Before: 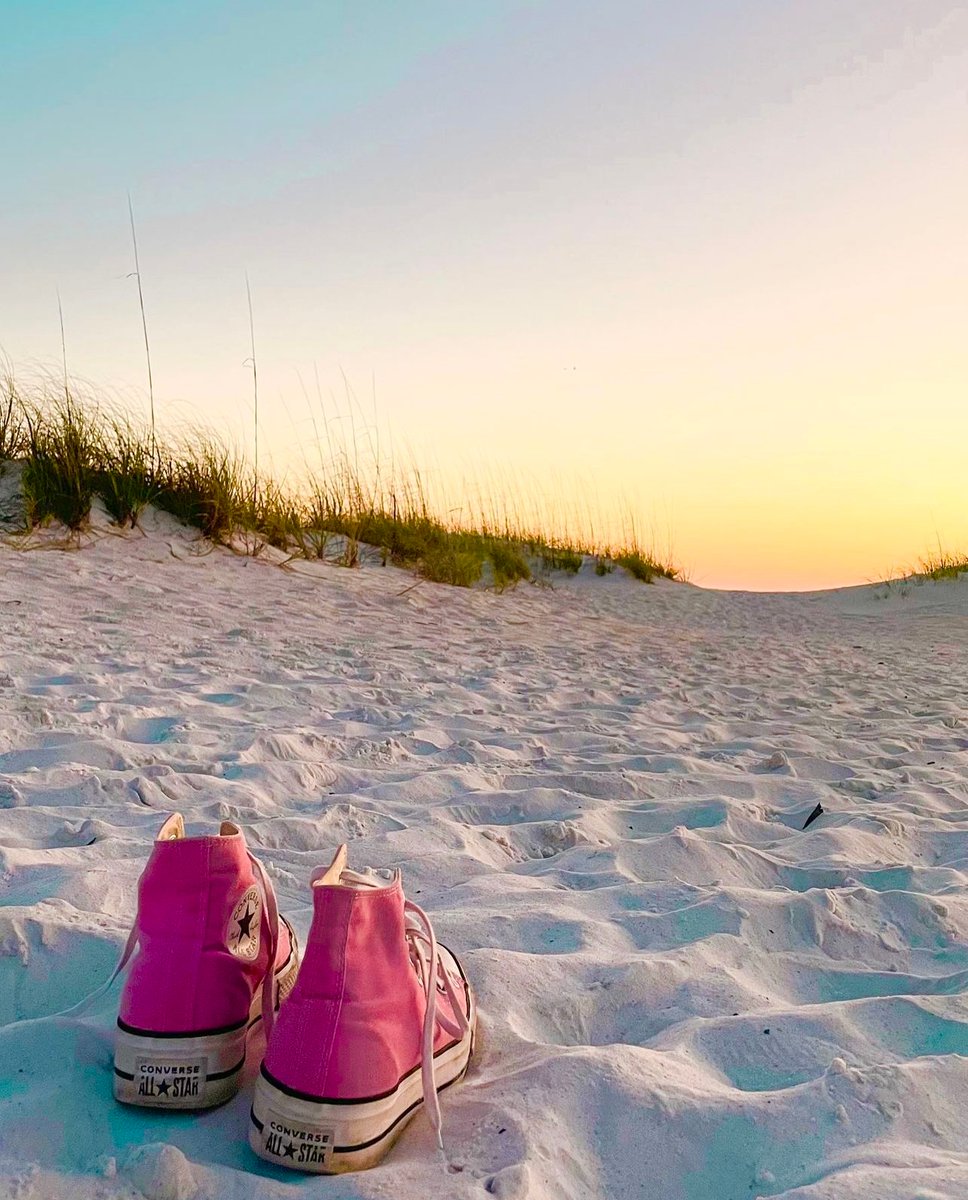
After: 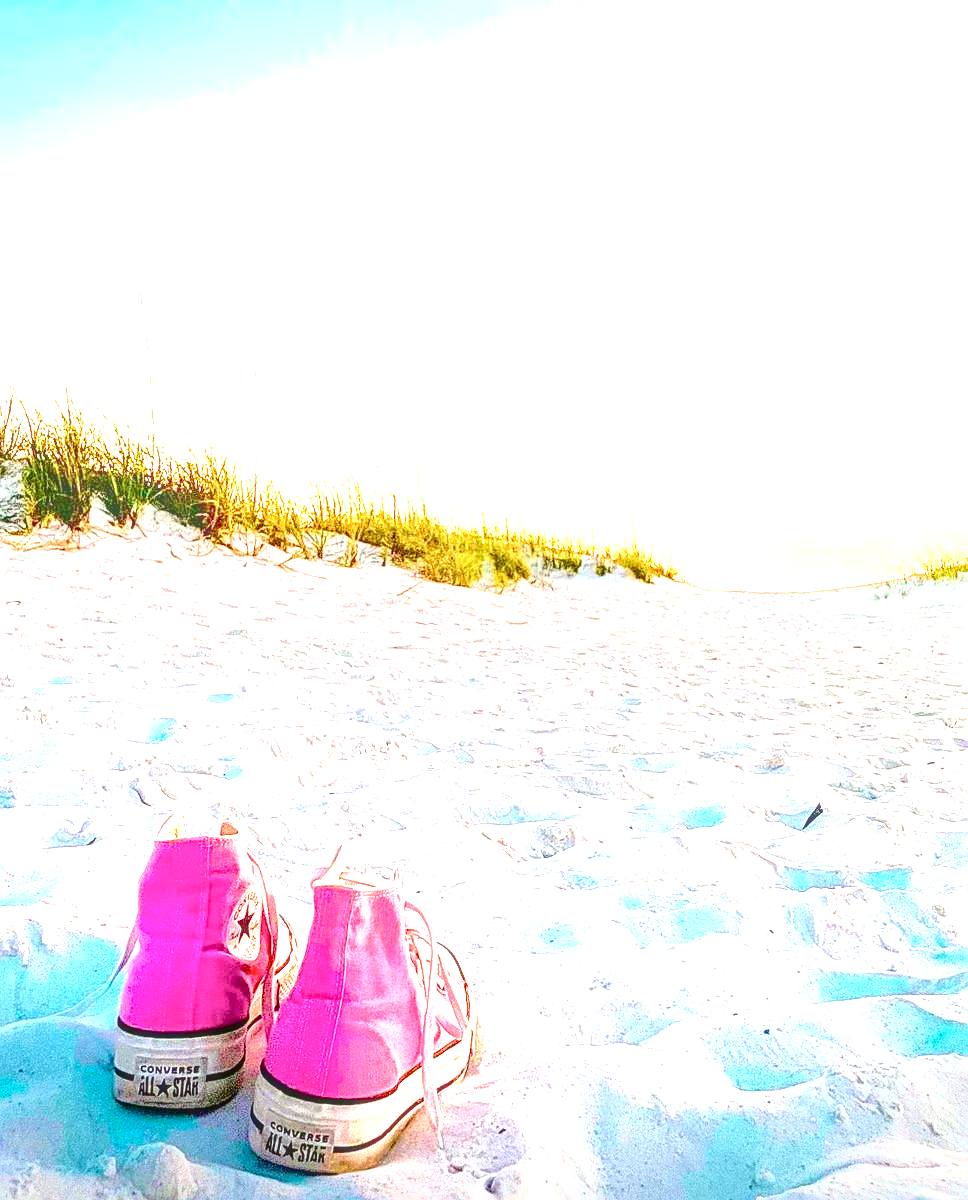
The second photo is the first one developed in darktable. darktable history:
color correction: highlights a* -5.02, highlights b* -4.16, shadows a* 3.76, shadows b* 4.07
sharpen: on, module defaults
vignetting: fall-off start 100.48%, saturation 0.001, center (-0.012, 0), width/height ratio 1.305, dithering 8-bit output
exposure: black level correction 0.005, exposure 2.085 EV, compensate highlight preservation false
local contrast: highlights 1%, shadows 5%, detail 134%
tone curve: curves: ch0 [(0, 0) (0.003, 0.064) (0.011, 0.065) (0.025, 0.061) (0.044, 0.068) (0.069, 0.083) (0.1, 0.102) (0.136, 0.126) (0.177, 0.172) (0.224, 0.225) (0.277, 0.306) (0.335, 0.397) (0.399, 0.483) (0.468, 0.56) (0.543, 0.634) (0.623, 0.708) (0.709, 0.77) (0.801, 0.832) (0.898, 0.899) (1, 1)], color space Lab, independent channels, preserve colors none
tone equalizer: -8 EV -0.001 EV, -7 EV 0.001 EV, -6 EV -0.002 EV, -5 EV -0.002 EV, -4 EV -0.056 EV, -3 EV -0.212 EV, -2 EV -0.291 EV, -1 EV 0.104 EV, +0 EV 0.297 EV
